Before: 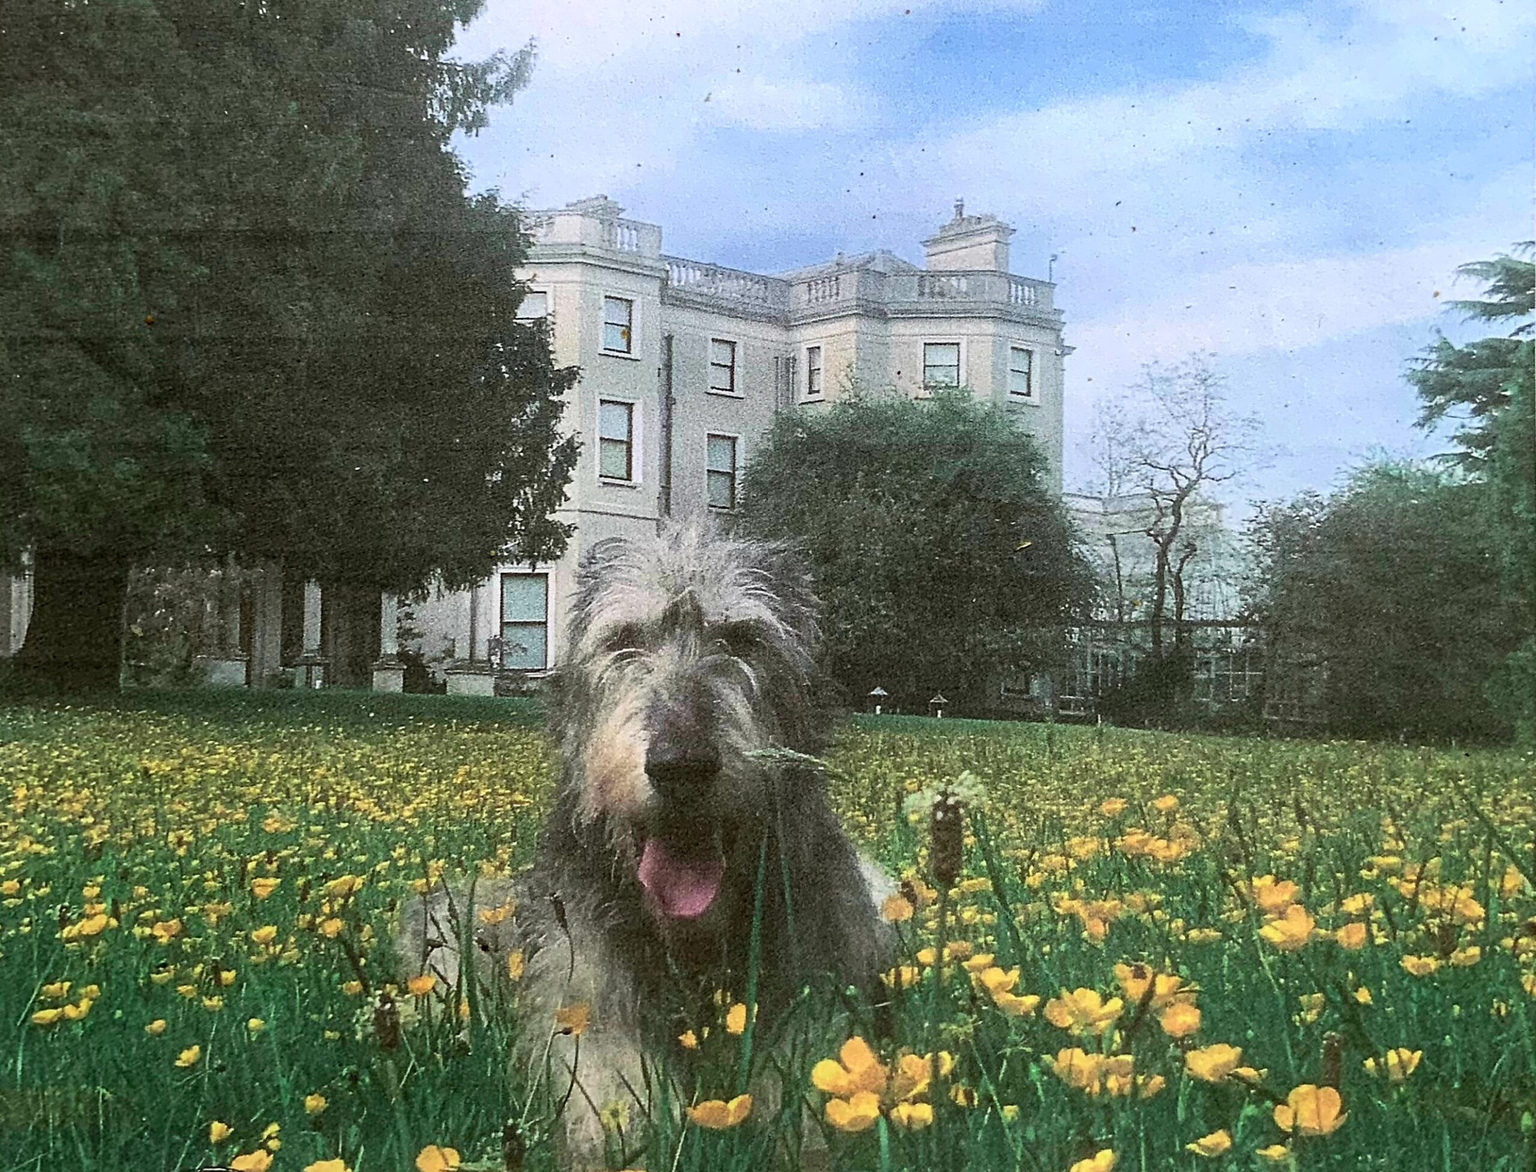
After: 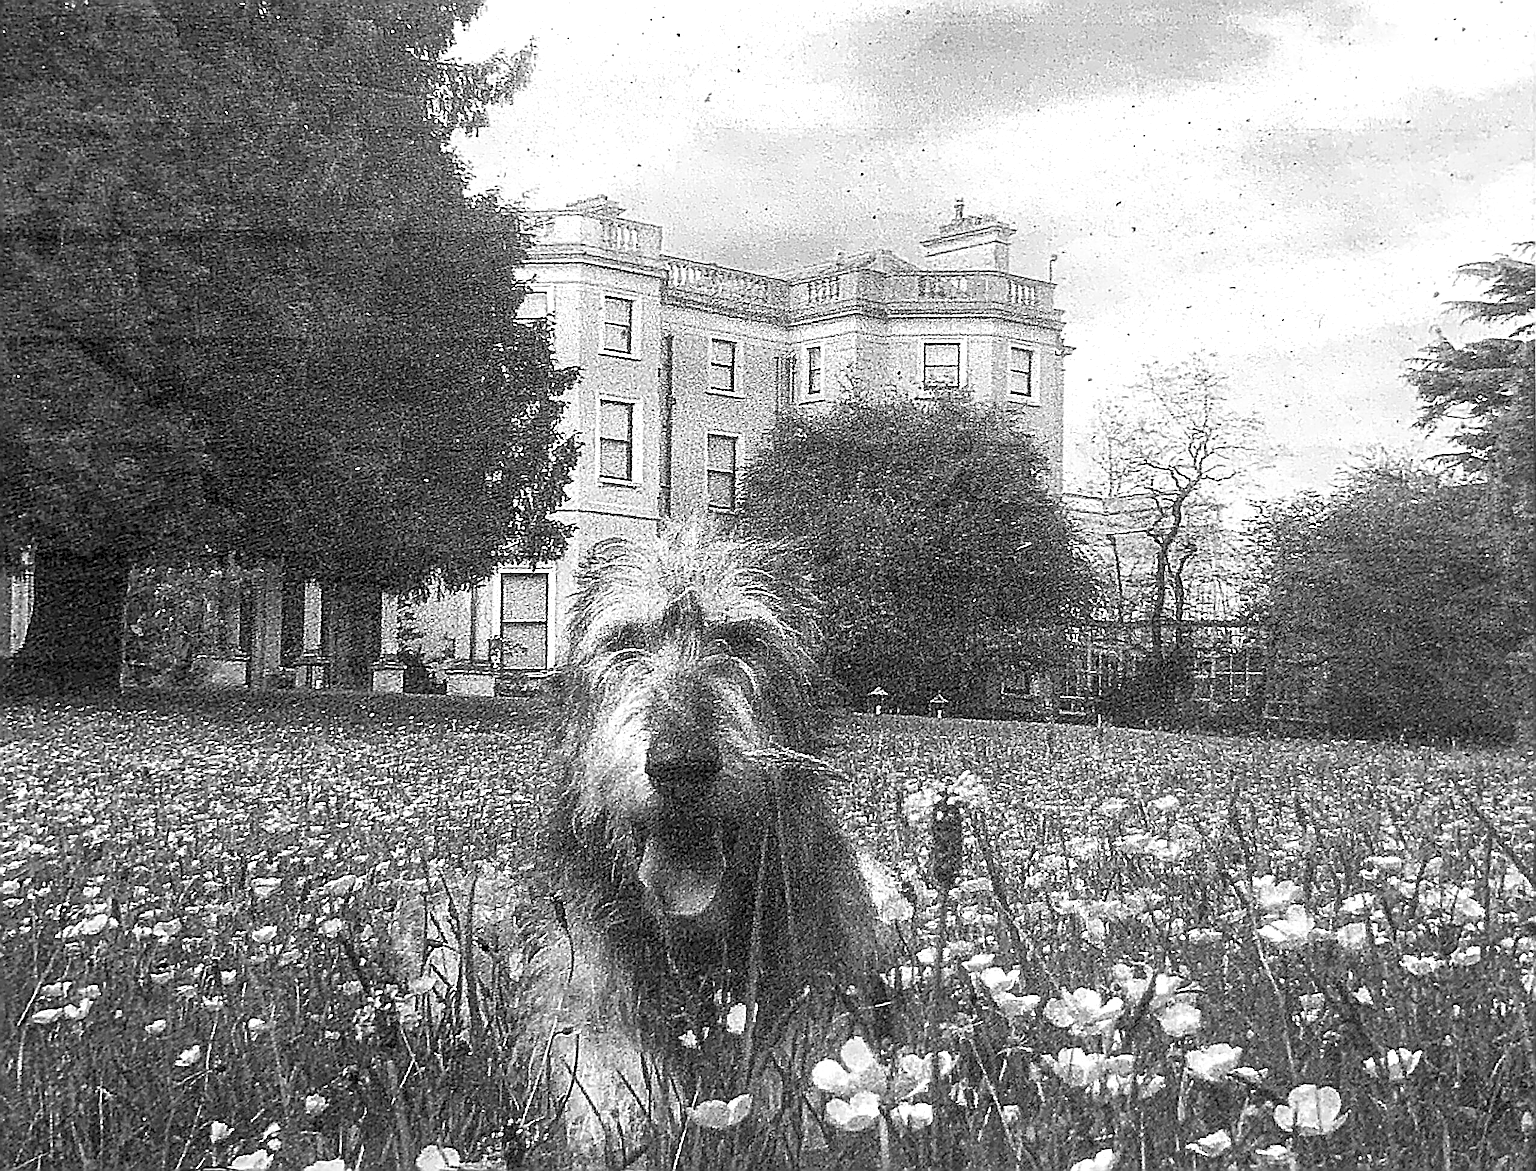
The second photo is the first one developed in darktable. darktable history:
sharpen: amount 2
exposure: black level correction 0.001, exposure 0.5 EV, compensate exposure bias true, compensate highlight preservation false
monochrome: on, module defaults
local contrast: detail 130%
